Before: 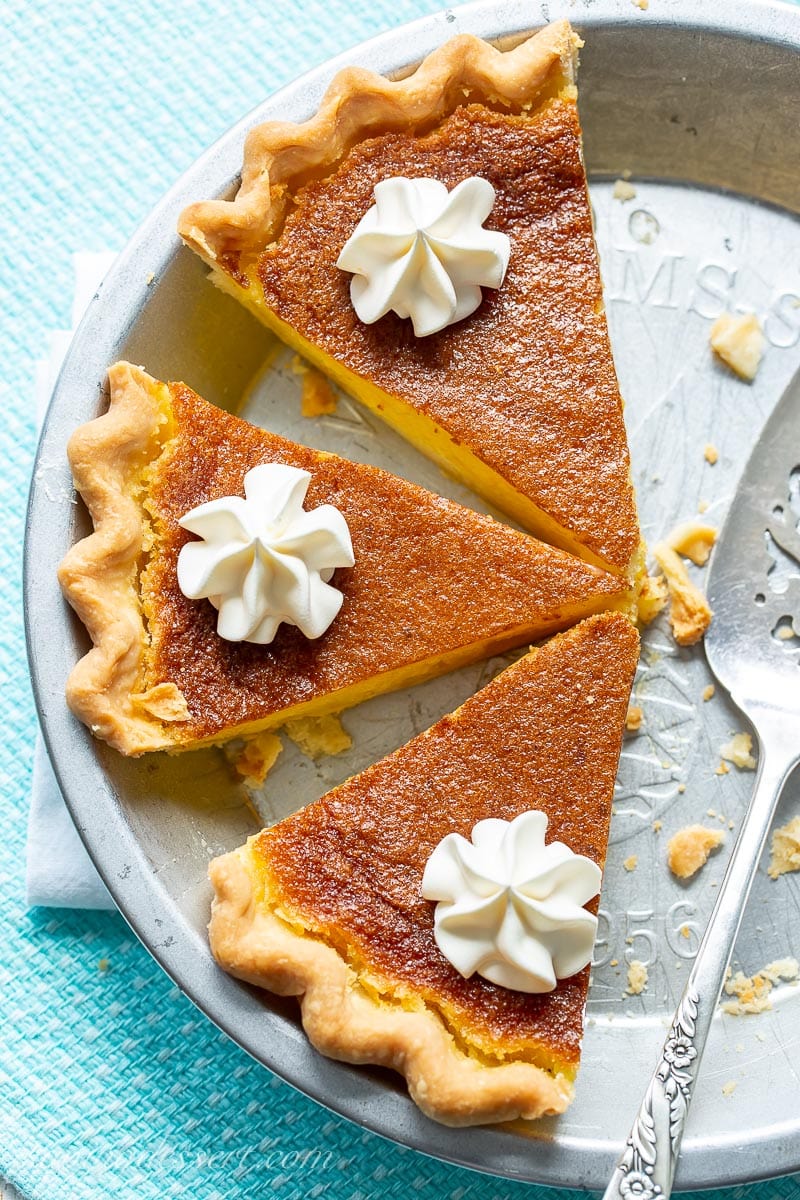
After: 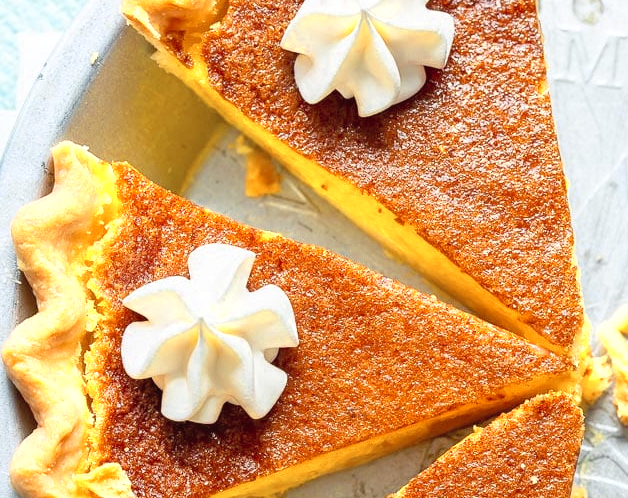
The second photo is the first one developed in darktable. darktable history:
color zones: curves: ch0 [(0.004, 0.305) (0.261, 0.623) (0.389, 0.399) (0.708, 0.571) (0.947, 0.34)]; ch1 [(0.025, 0.645) (0.229, 0.584) (0.326, 0.551) (0.484, 0.262) (0.757, 0.643)]
contrast brightness saturation: brightness 0.13
crop: left 7.036%, top 18.398%, right 14.379%, bottom 40.043%
